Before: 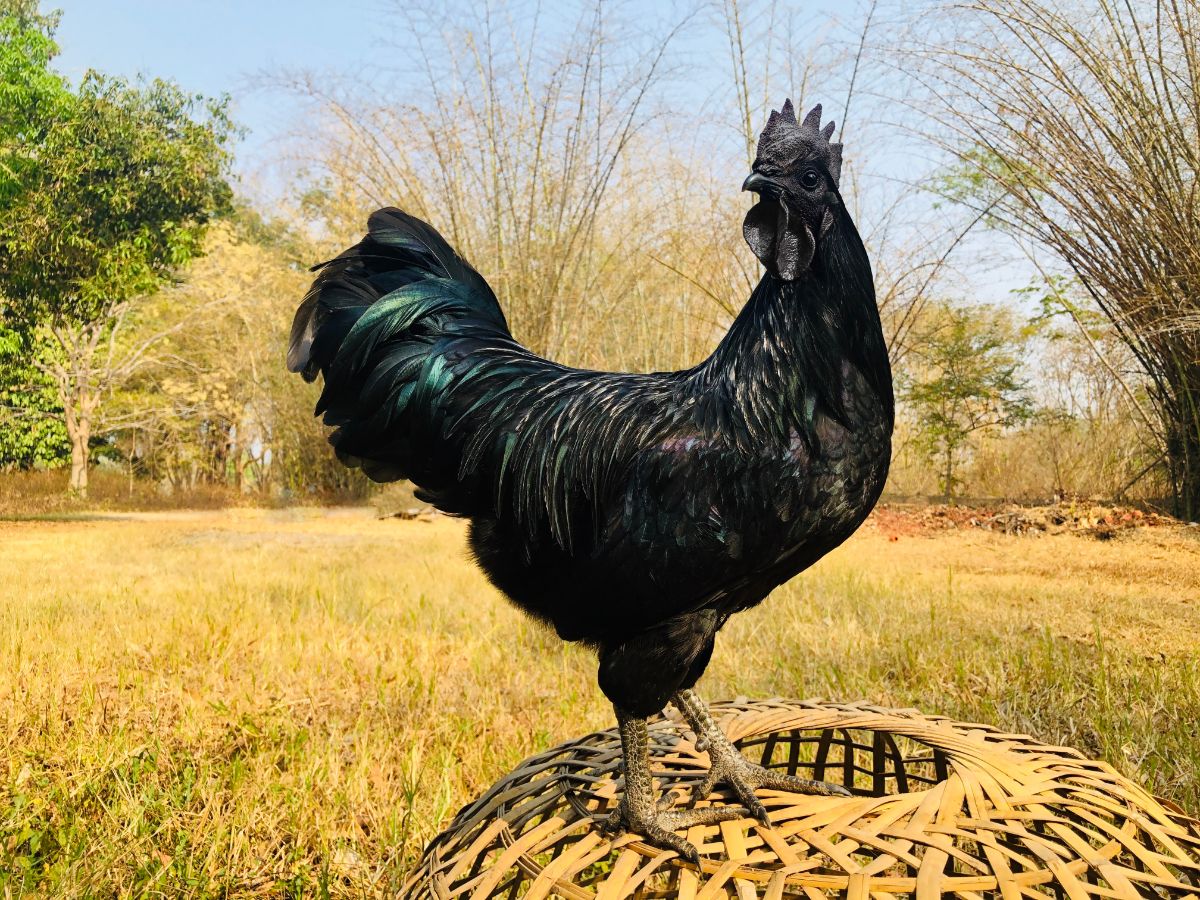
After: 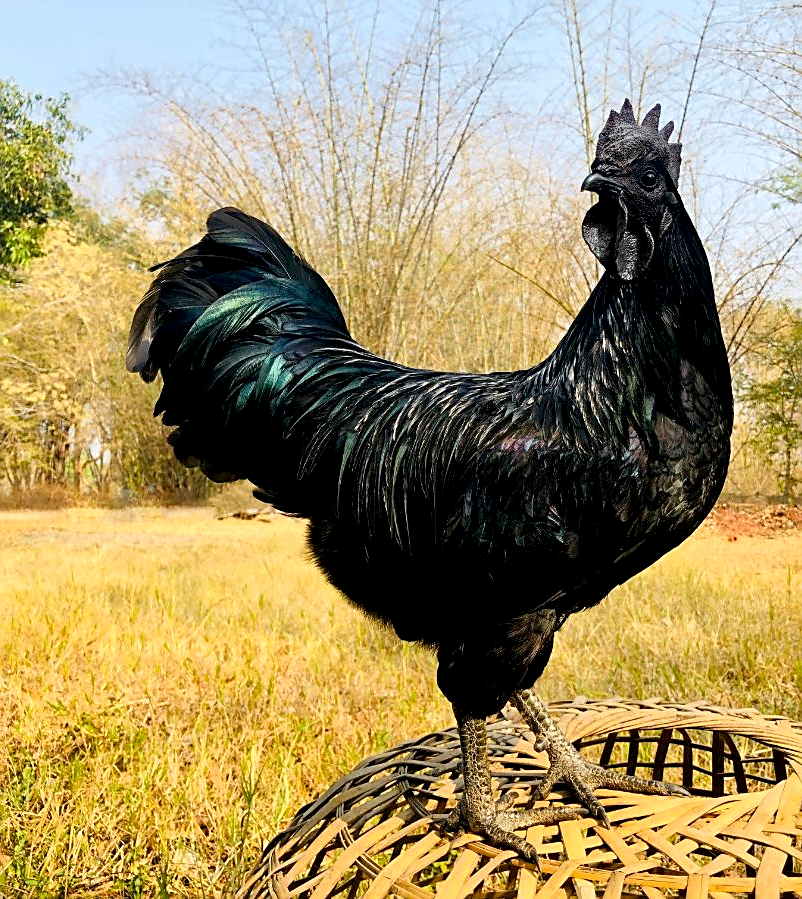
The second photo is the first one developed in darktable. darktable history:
crop and rotate: left 13.474%, right 19.621%
exposure: black level correction 0.007, exposure 0.157 EV, compensate exposure bias true, compensate highlight preservation false
sharpen: on, module defaults
